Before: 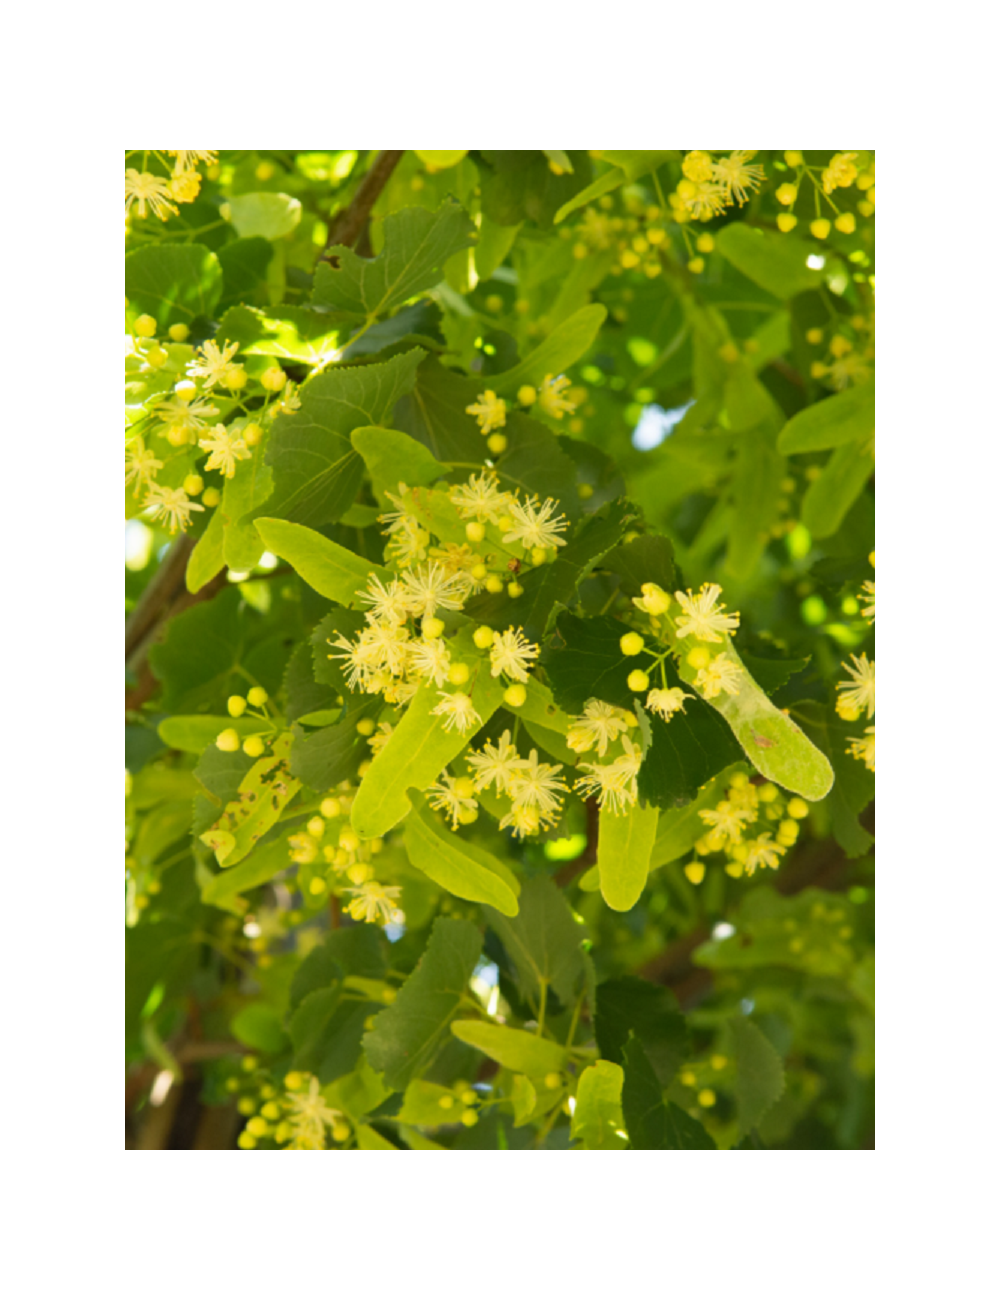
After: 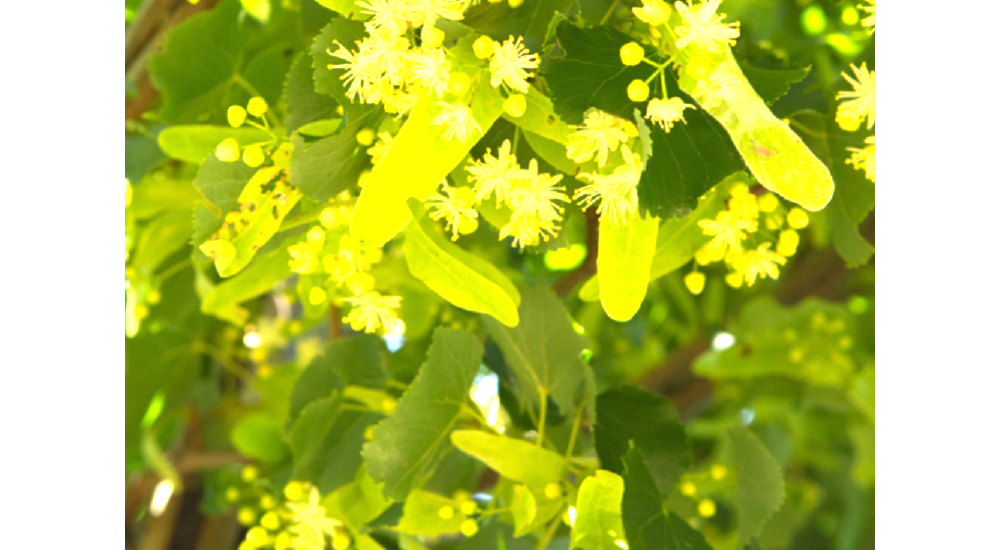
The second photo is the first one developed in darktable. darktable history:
exposure: black level correction 0, exposure 1.102 EV, compensate highlight preservation false
crop: top 45.415%, bottom 12.255%
